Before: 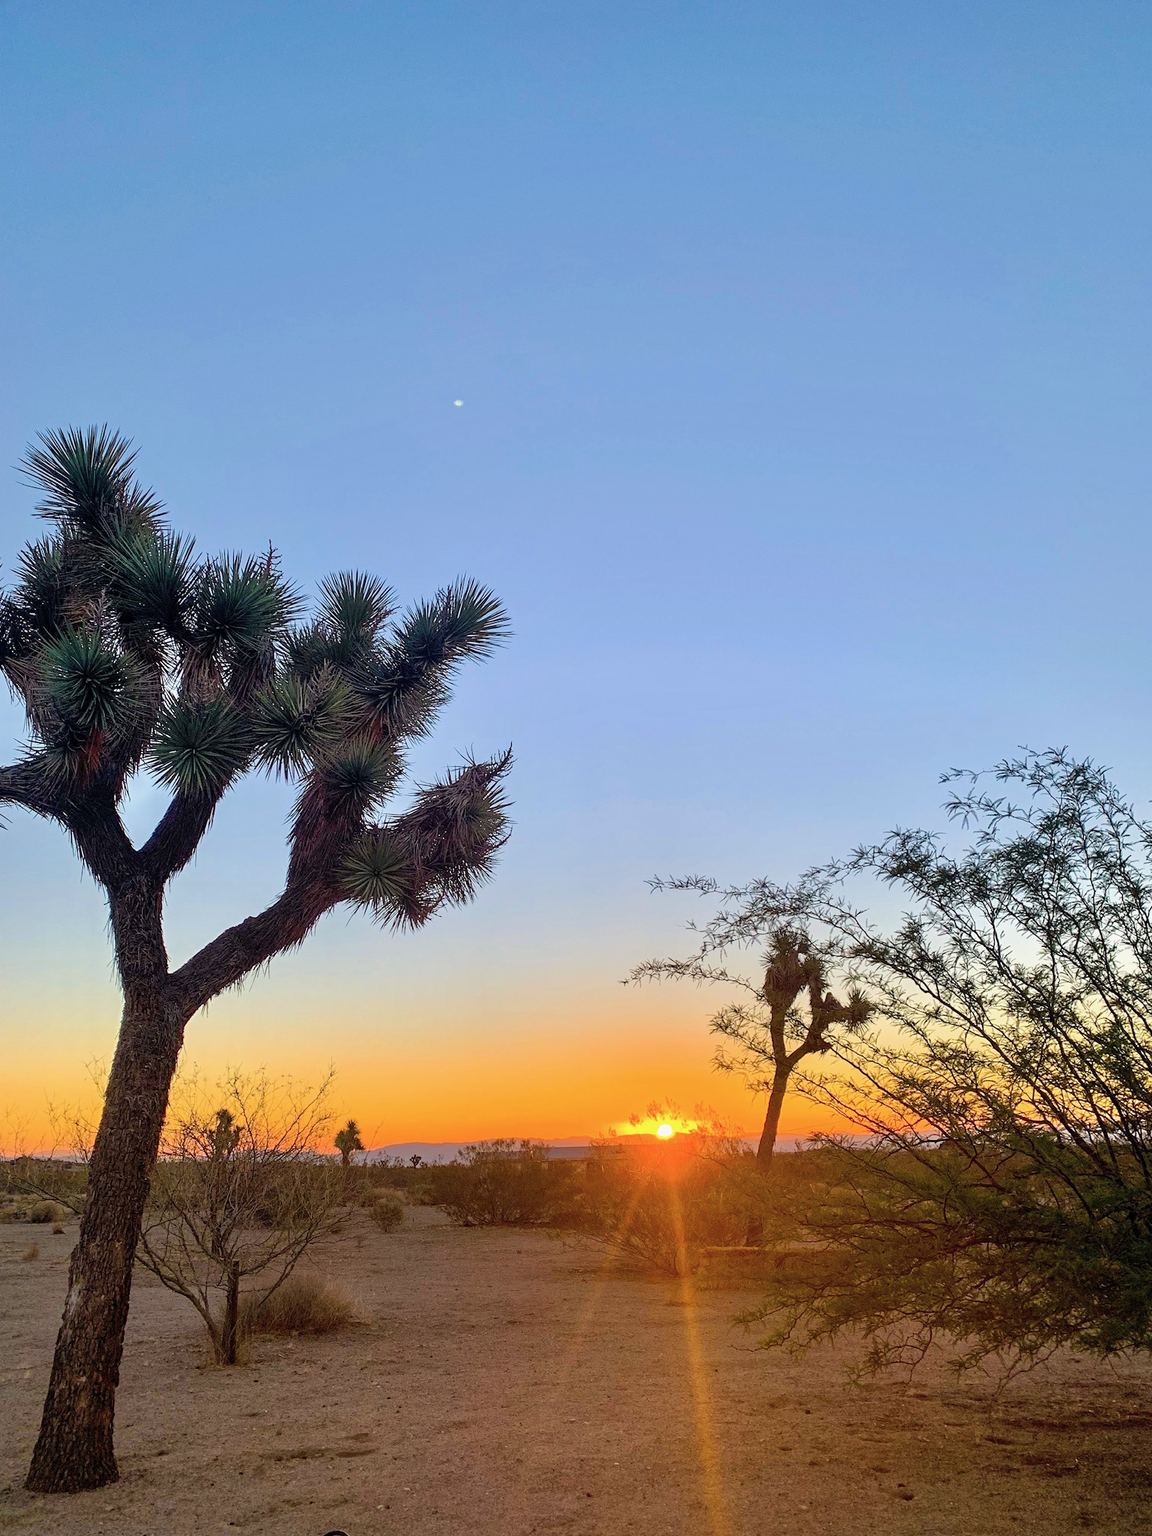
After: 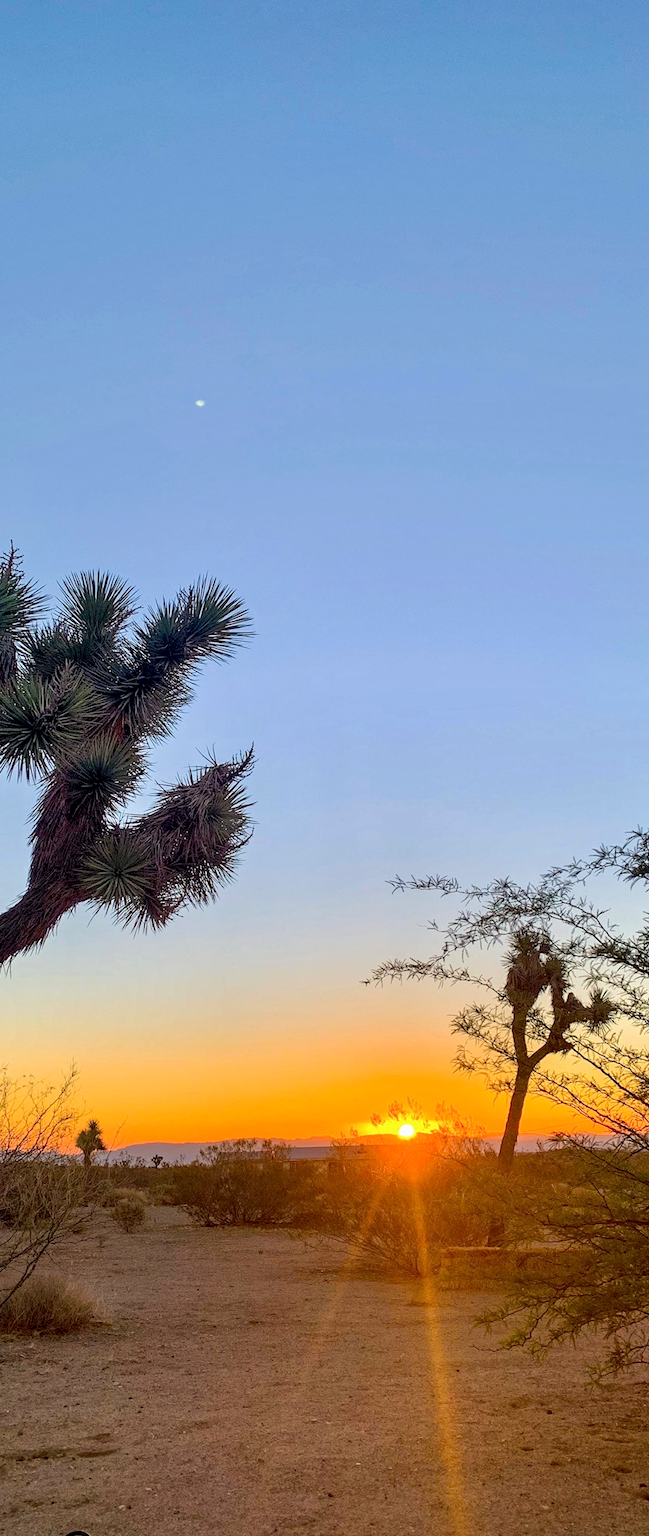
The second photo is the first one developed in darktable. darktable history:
local contrast: highlights 100%, shadows 100%, detail 120%, midtone range 0.2
crop and rotate: left 22.493%, right 21.034%
